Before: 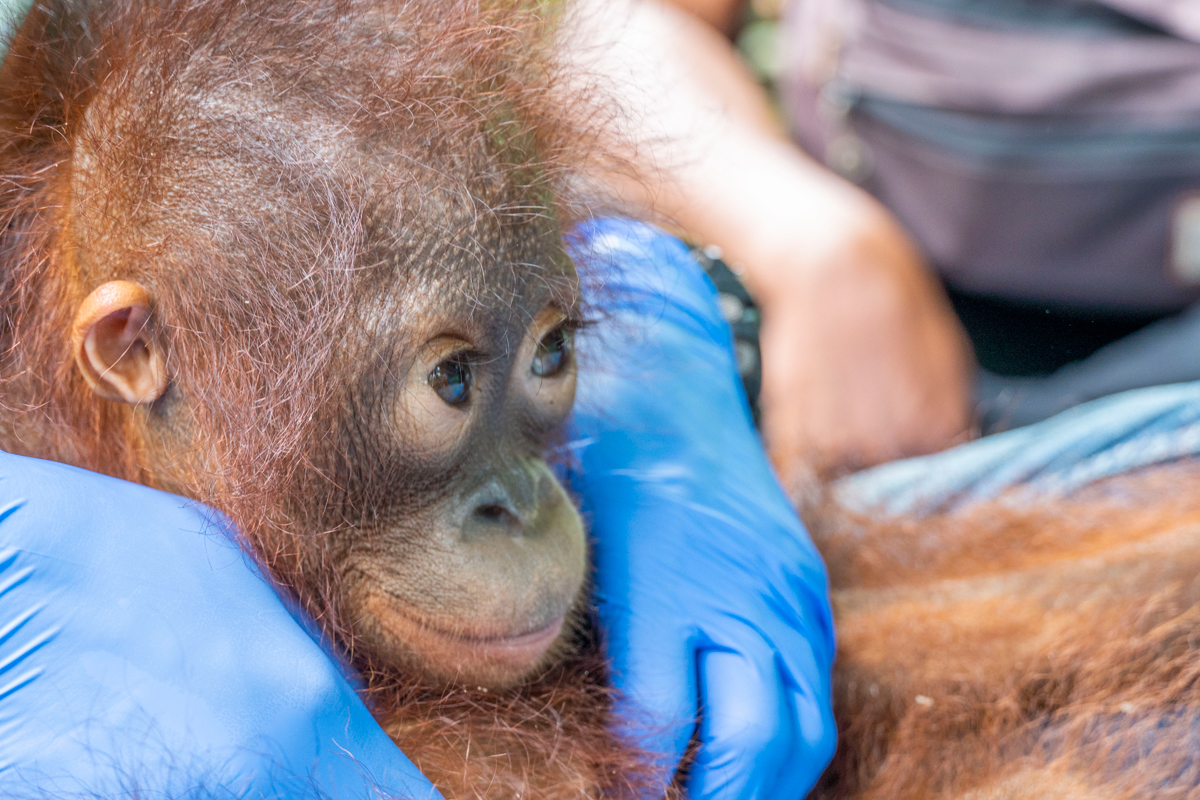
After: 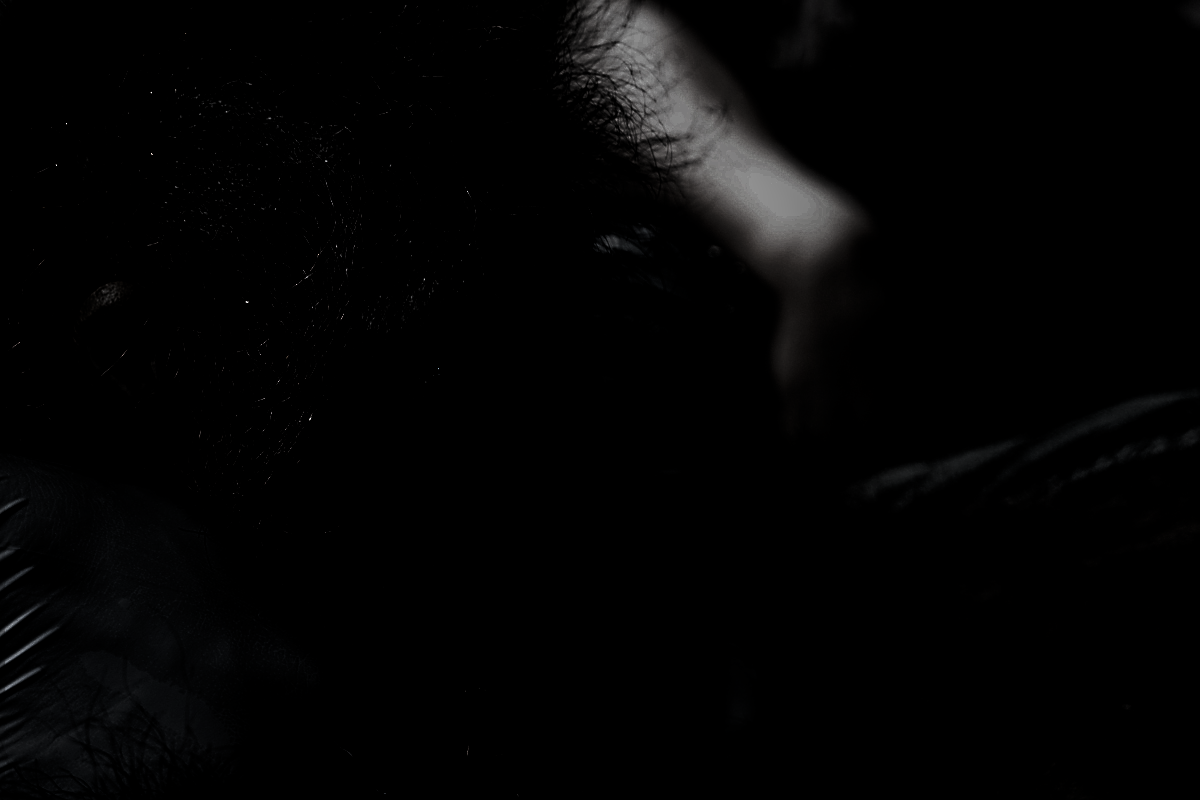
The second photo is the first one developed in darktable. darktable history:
levels: levels [0.721, 0.937, 0.997]
contrast equalizer: octaves 7, y [[0.439, 0.44, 0.442, 0.457, 0.493, 0.498], [0.5 ×6], [0.5 ×6], [0 ×6], [0 ×6]]
sharpen: on, module defaults
